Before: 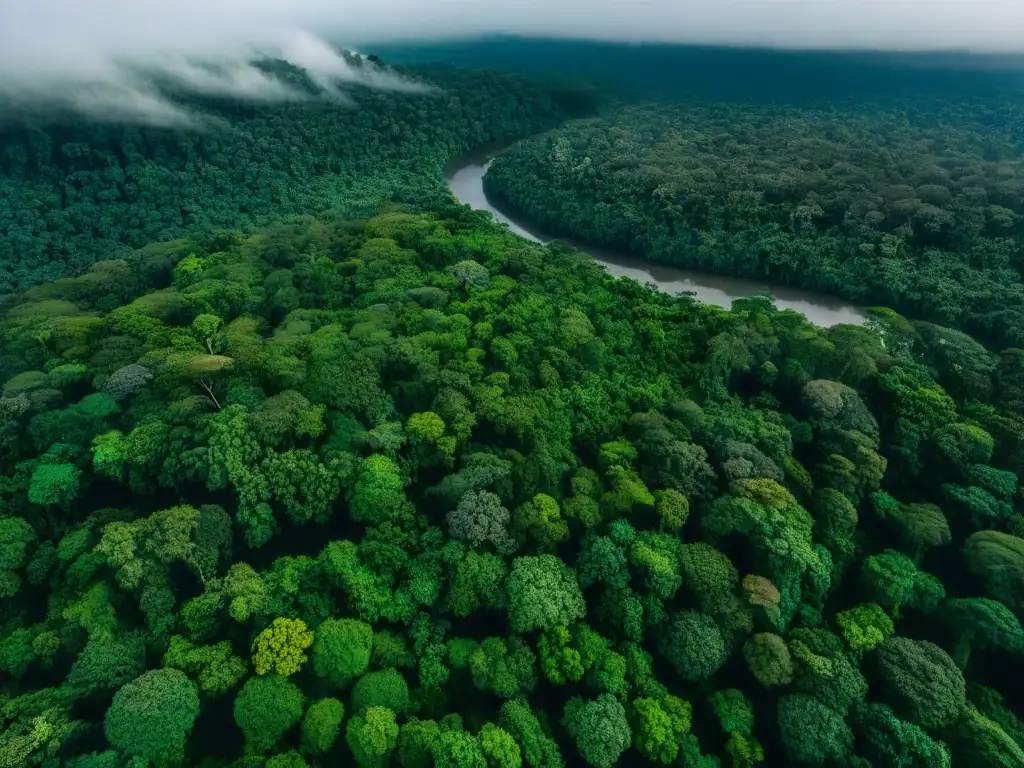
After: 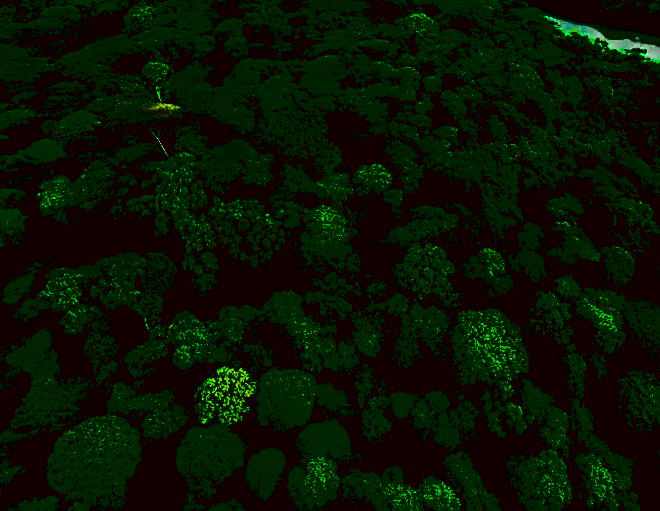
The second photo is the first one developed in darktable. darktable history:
local contrast: mode bilateral grid, contrast 14, coarseness 36, detail 104%, midtone range 0.2
color balance rgb: perceptual saturation grading › global saturation 64.861%, perceptual saturation grading › highlights 59.567%, perceptual saturation grading › mid-tones 49.48%, perceptual saturation grading › shadows 49.668%, global vibrance 20%
contrast brightness saturation: contrast 0.784, brightness -0.984, saturation 0.995
exposure: black level correction 0.03, exposure 0.322 EV, compensate highlight preservation false
color correction: highlights a* 6.26, highlights b* 7.67, shadows a* 6.25, shadows b* 7.43, saturation 0.916
crop and rotate: angle -1.14°, left 3.933%, top 31.617%, right 29.923%
sharpen: amount 0.493
